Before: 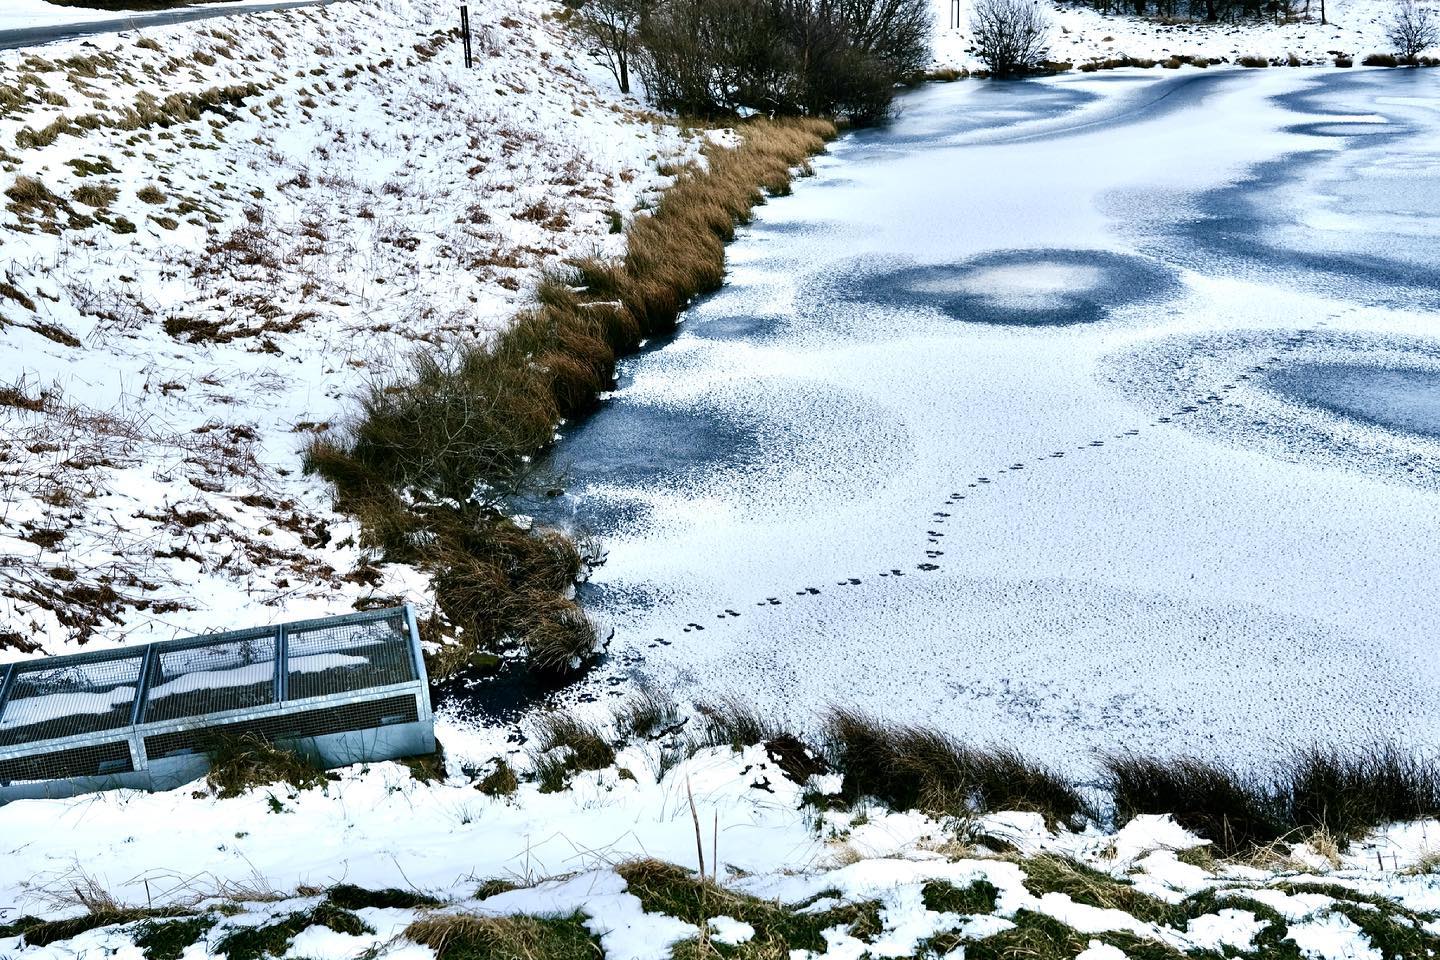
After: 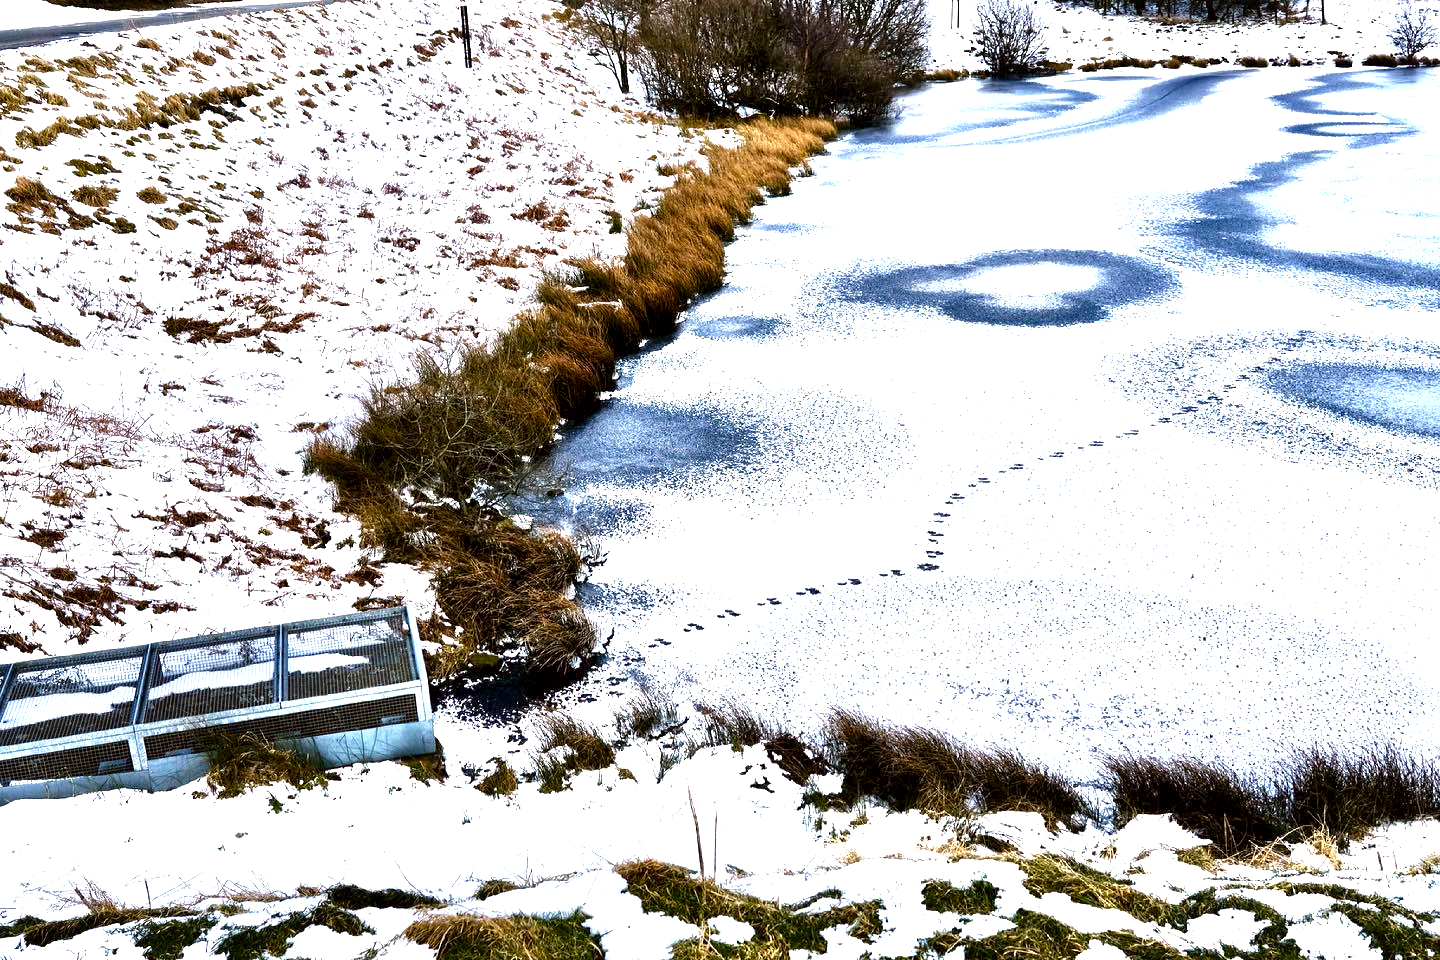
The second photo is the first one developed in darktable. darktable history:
local contrast: mode bilateral grid, contrast 26, coarseness 61, detail 152%, midtone range 0.2
color balance rgb: power › chroma 1.557%, power › hue 25.88°, perceptual saturation grading › global saturation 17.563%, perceptual brilliance grading › global brilliance 30.721%, global vibrance 20%
